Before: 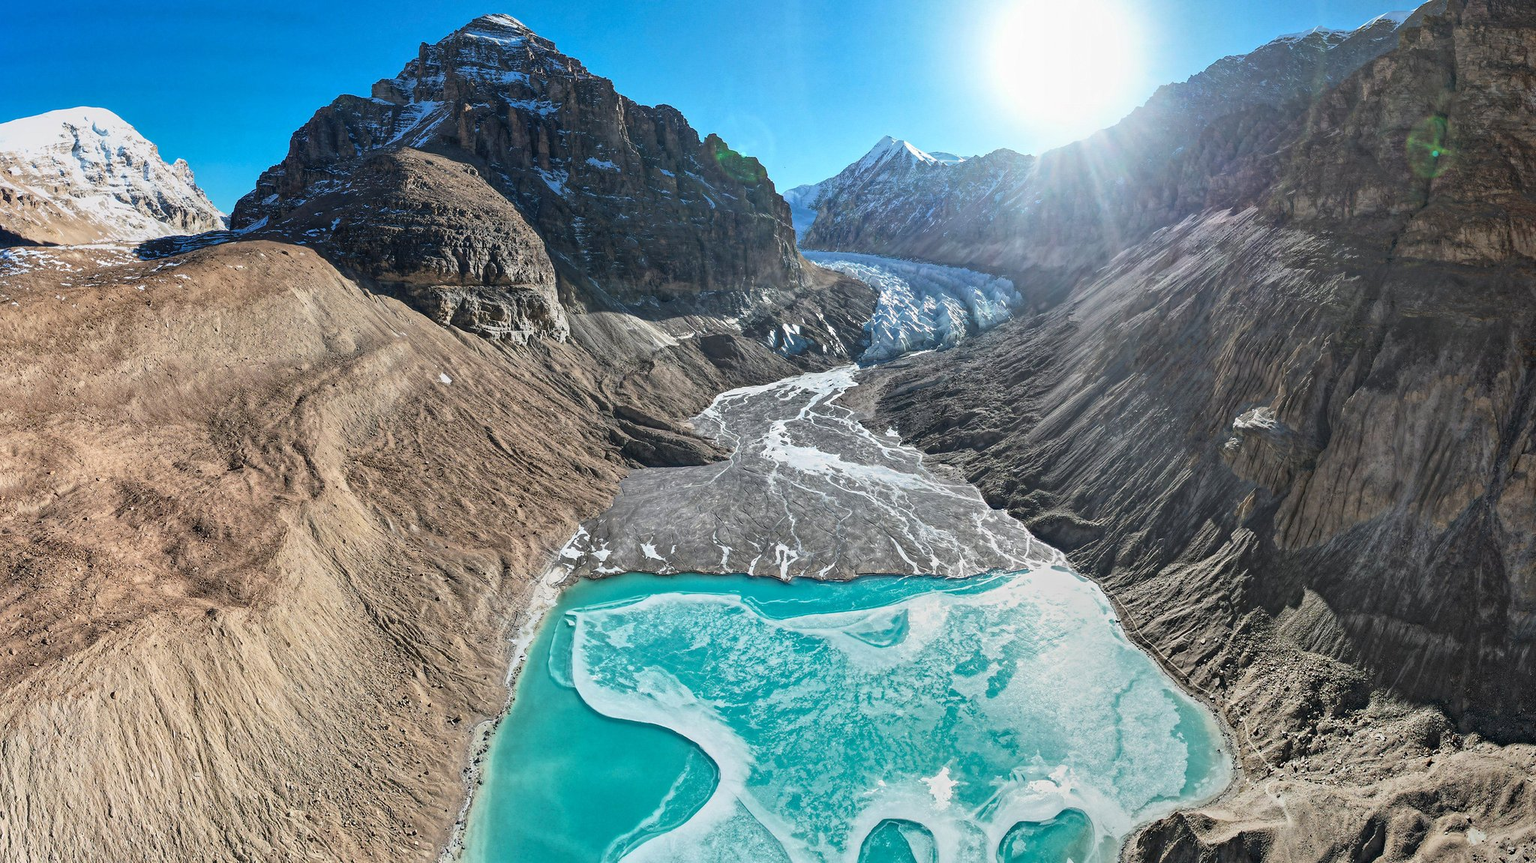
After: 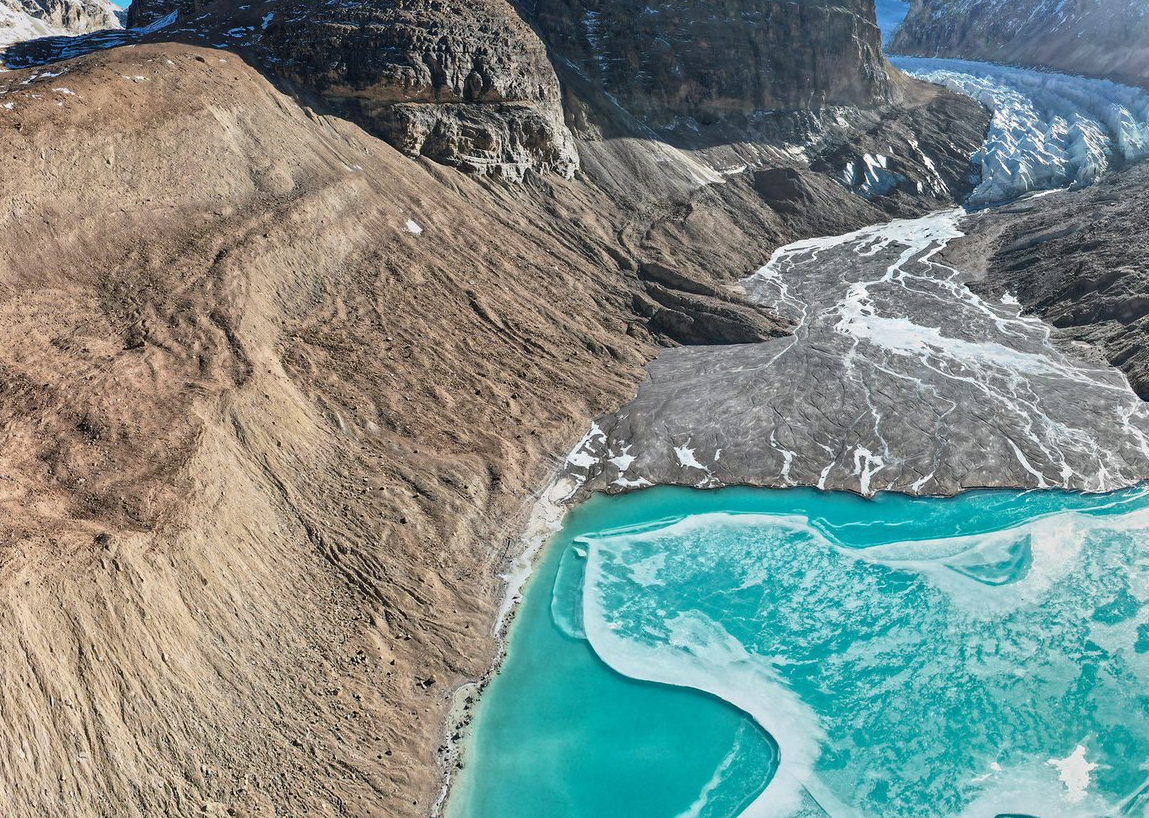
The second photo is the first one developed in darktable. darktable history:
crop: left 8.835%, top 24.185%, right 35.041%, bottom 4.679%
